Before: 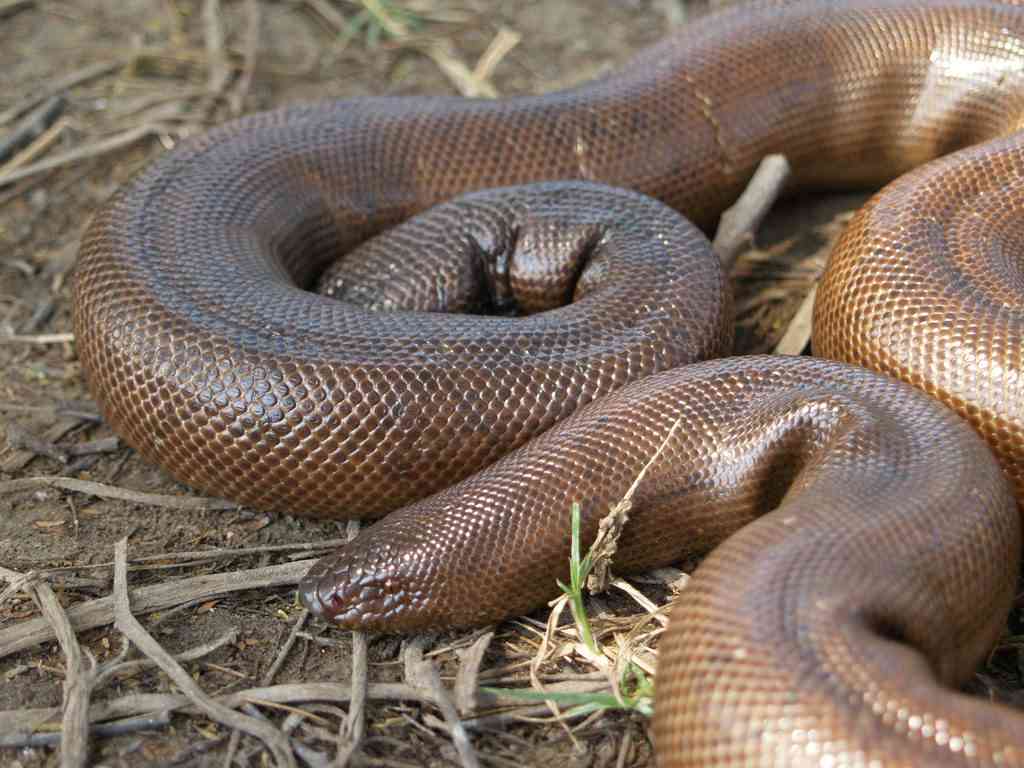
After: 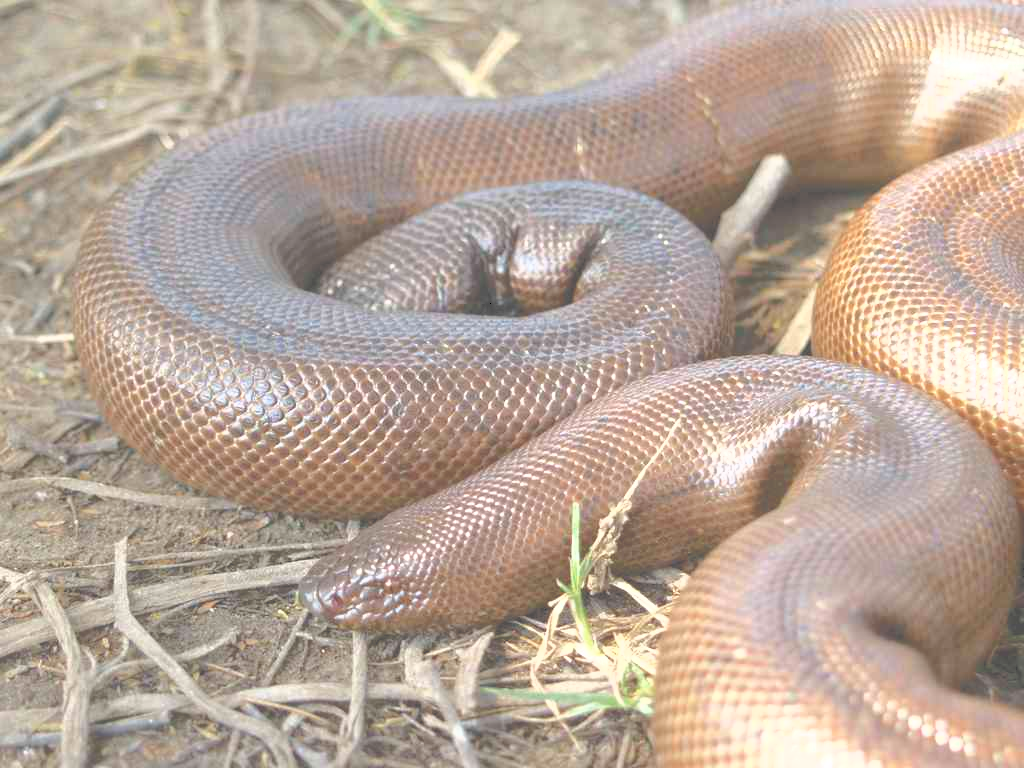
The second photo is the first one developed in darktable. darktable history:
tone curve: curves: ch0 [(0, 0) (0.003, 0.326) (0.011, 0.332) (0.025, 0.352) (0.044, 0.378) (0.069, 0.4) (0.1, 0.416) (0.136, 0.432) (0.177, 0.468) (0.224, 0.509) (0.277, 0.554) (0.335, 0.6) (0.399, 0.642) (0.468, 0.693) (0.543, 0.753) (0.623, 0.818) (0.709, 0.897) (0.801, 0.974) (0.898, 0.991) (1, 1)], color space Lab, independent channels, preserve colors none
